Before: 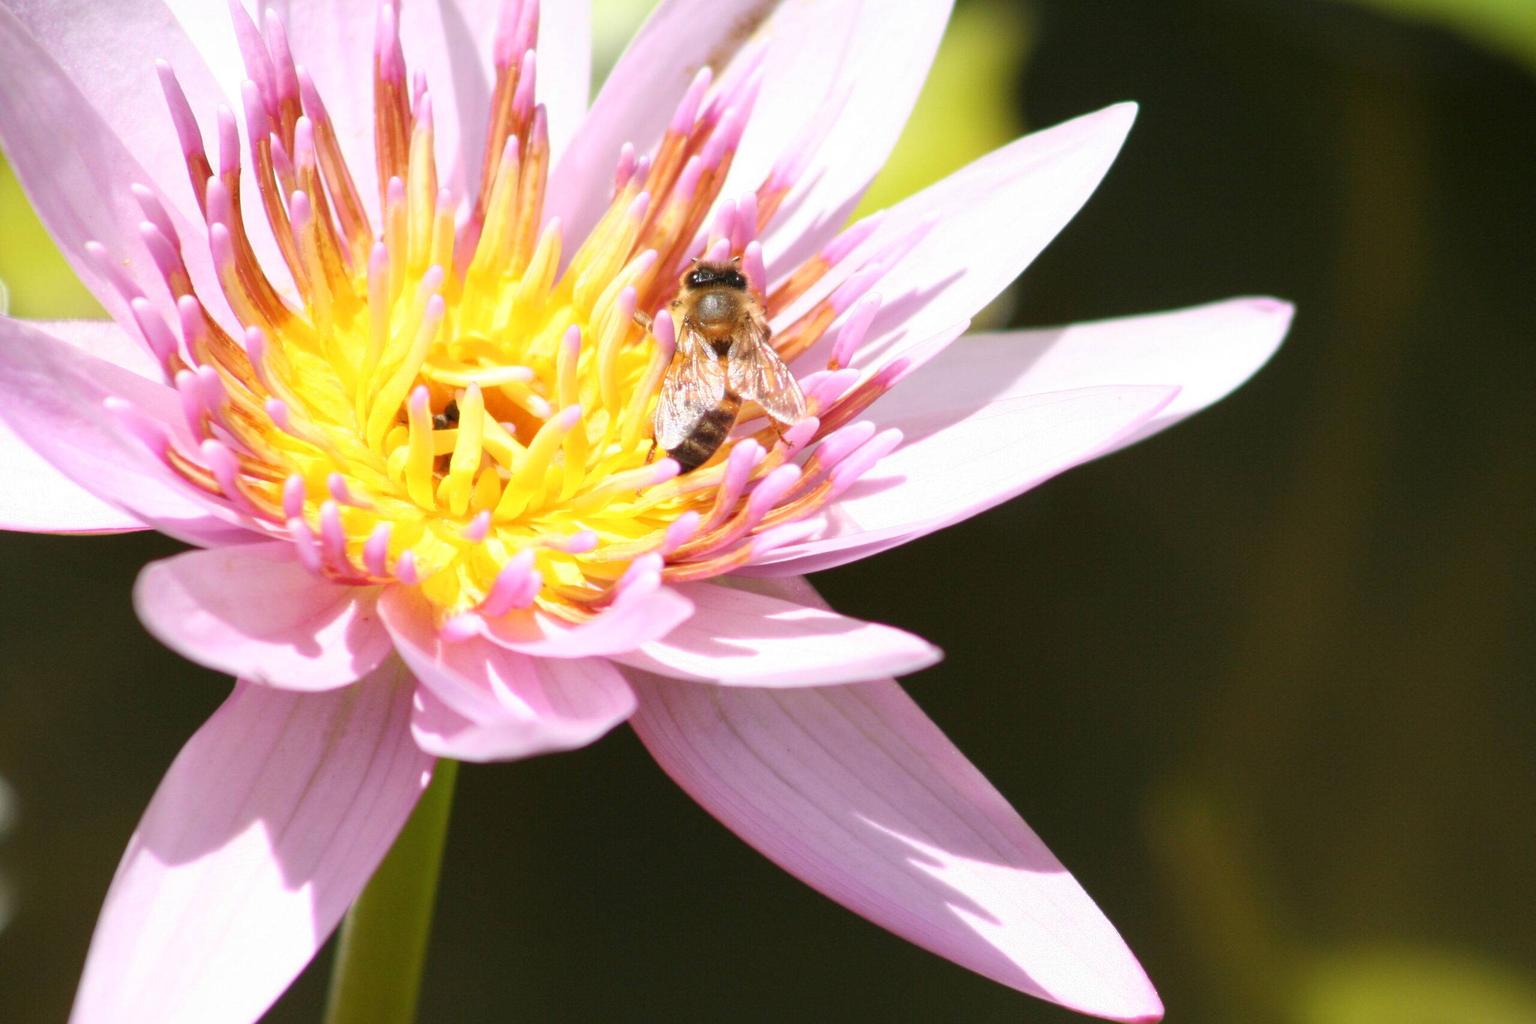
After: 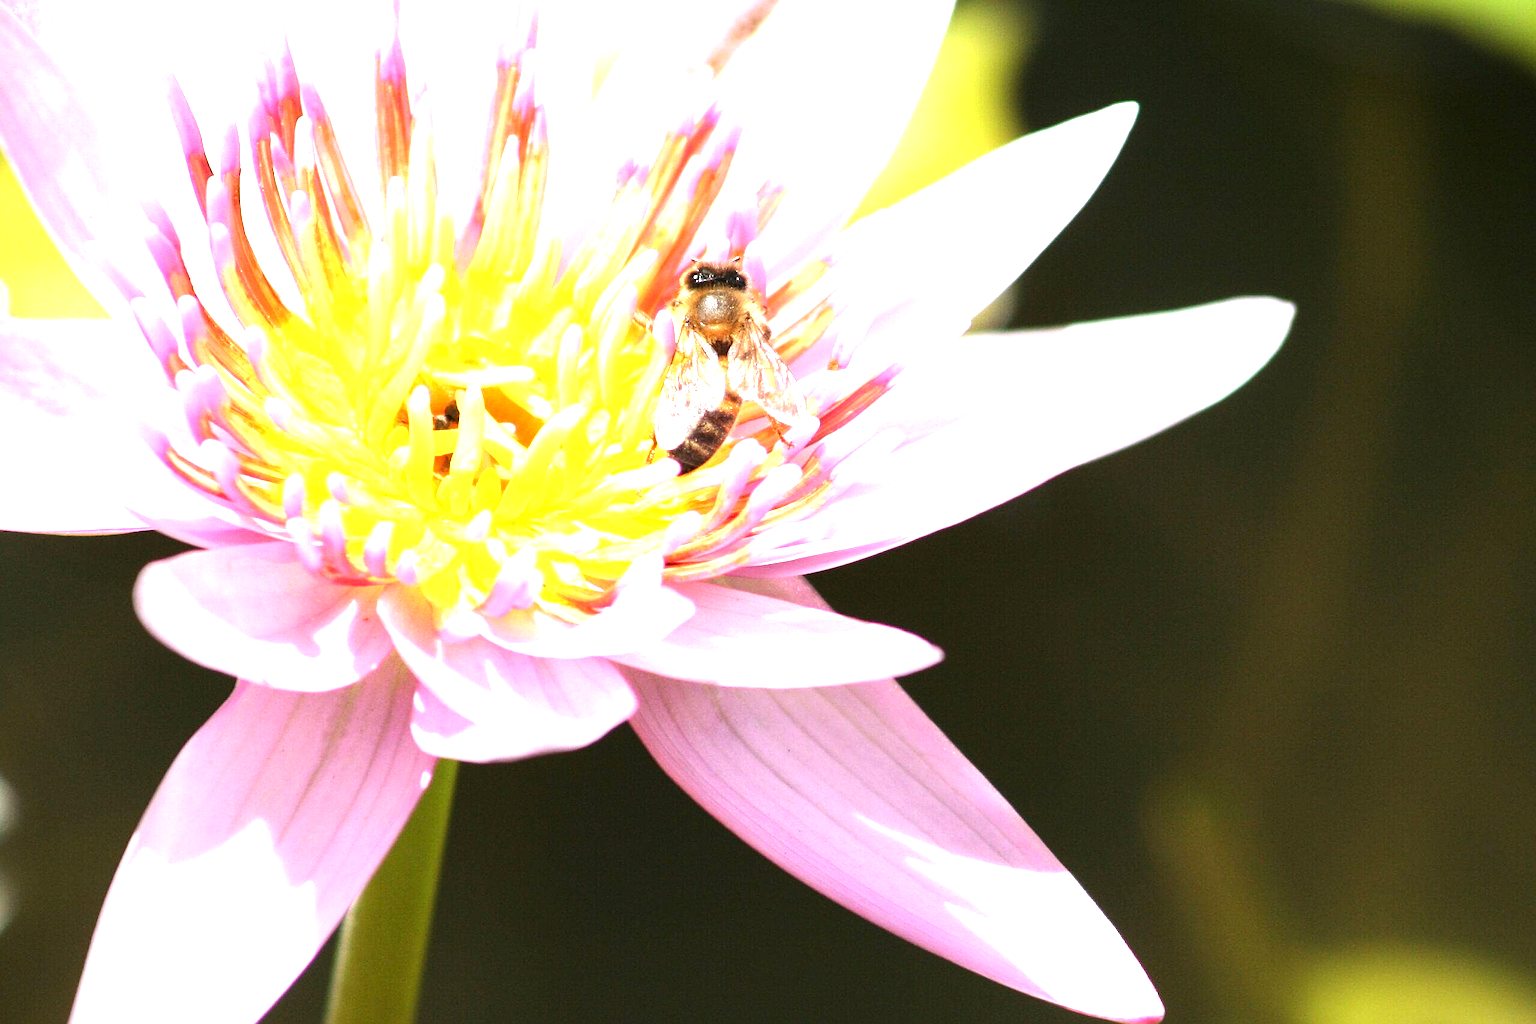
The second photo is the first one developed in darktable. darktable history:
tone equalizer: -8 EV -0.417 EV, -7 EV -0.389 EV, -6 EV -0.333 EV, -5 EV -0.222 EV, -3 EV 0.222 EV, -2 EV 0.333 EV, -1 EV 0.389 EV, +0 EV 0.417 EV, edges refinement/feathering 500, mask exposure compensation -1.57 EV, preserve details no
sharpen: on, module defaults
exposure: exposure 0.77 EV, compensate highlight preservation false
levels: levels [0.016, 0.492, 0.969]
